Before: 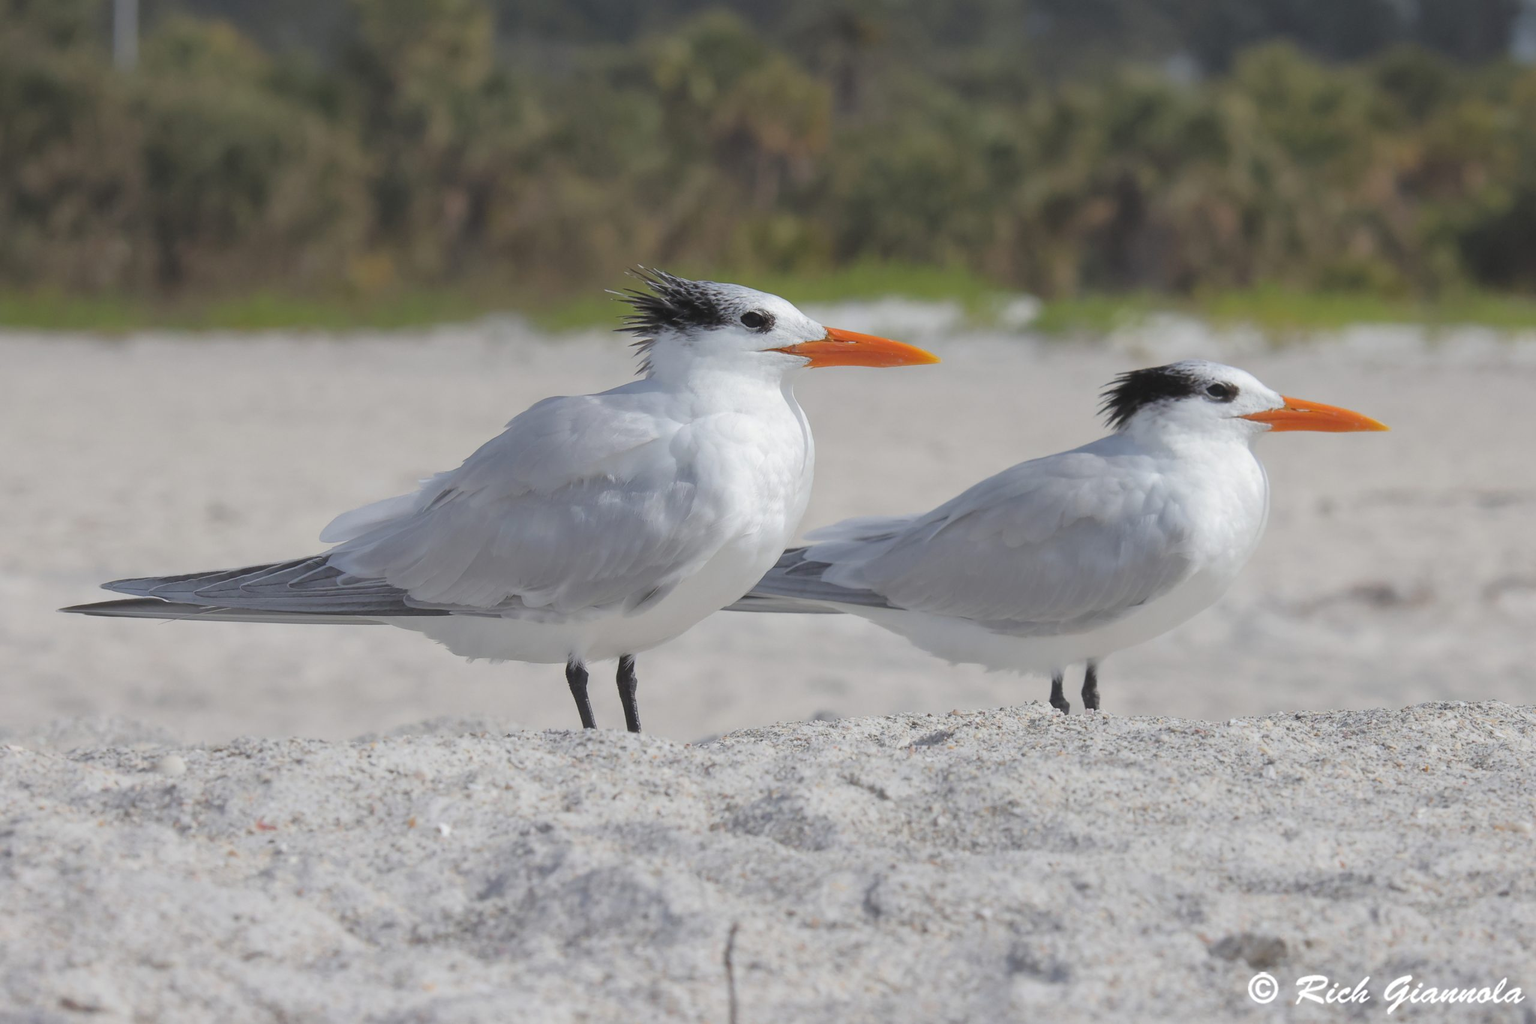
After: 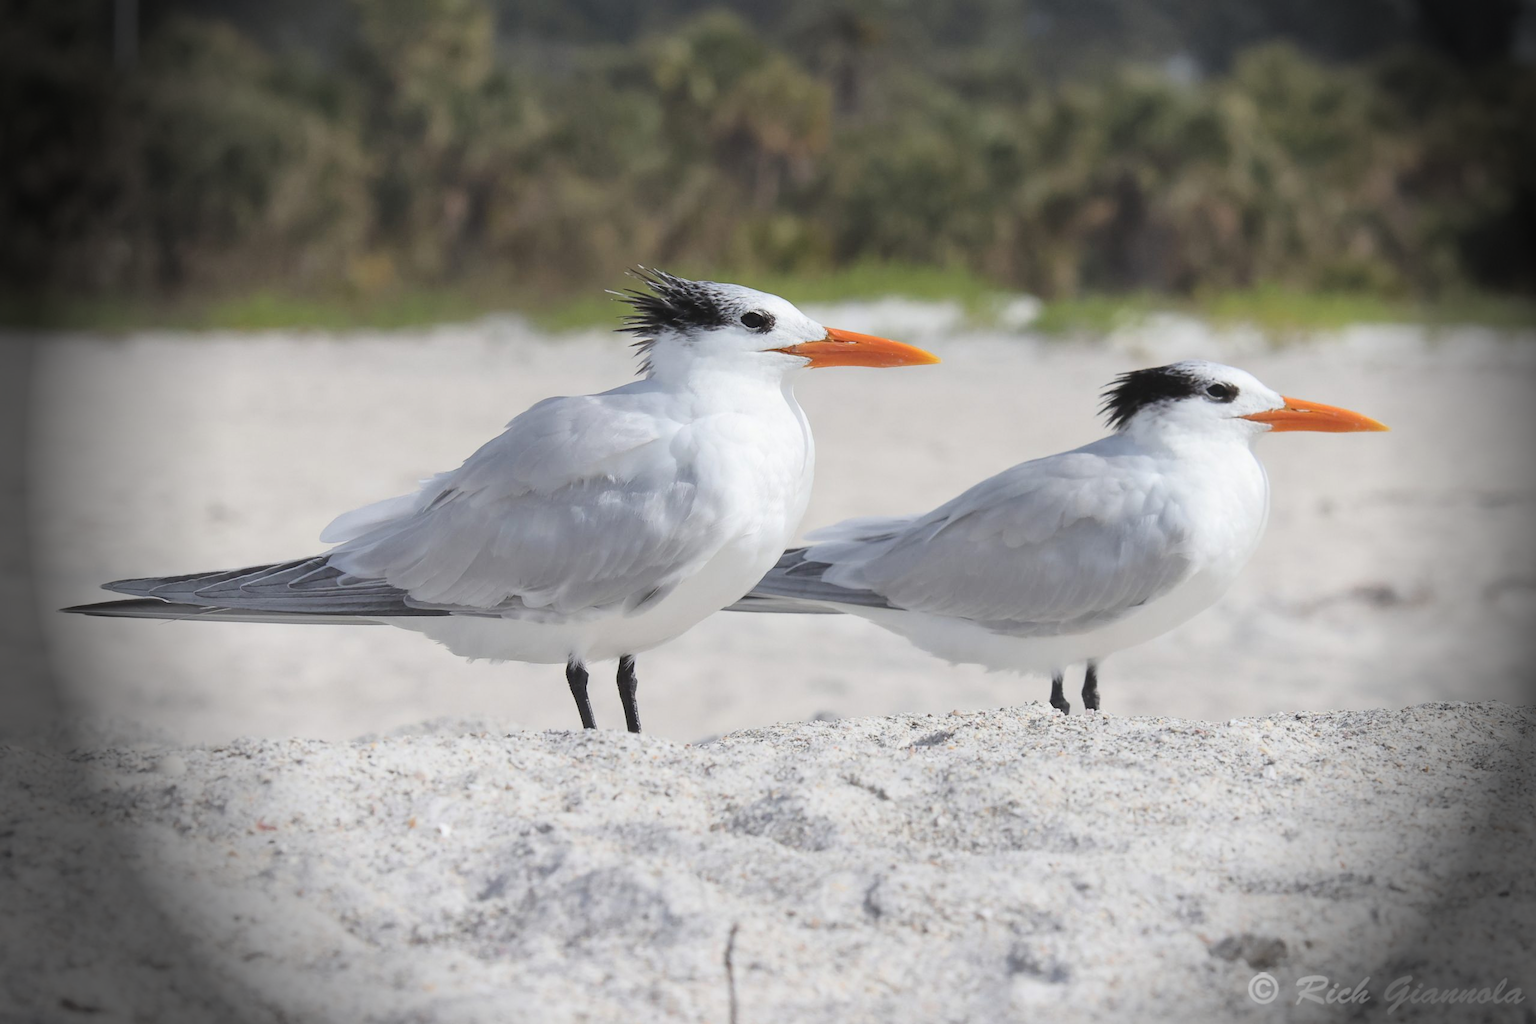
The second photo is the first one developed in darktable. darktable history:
contrast brightness saturation: contrast 0.24, brightness 0.09
vignetting: fall-off start 76.42%, fall-off radius 27.36%, brightness -0.872, center (0.037, -0.09), width/height ratio 0.971
